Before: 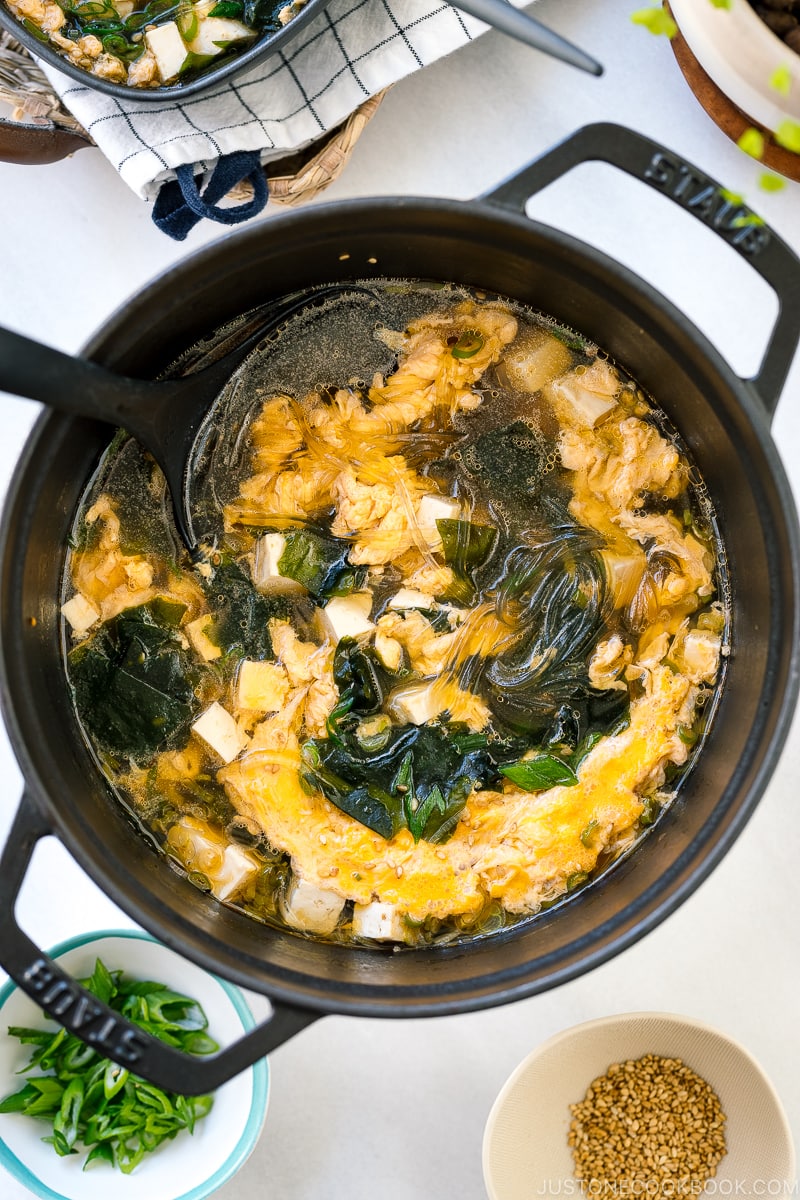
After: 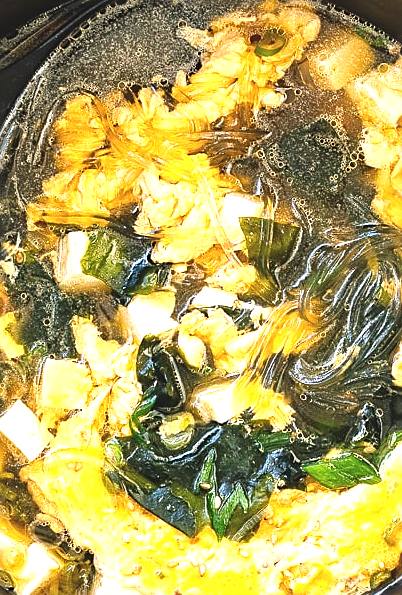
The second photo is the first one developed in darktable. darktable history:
crop: left 24.695%, top 25.236%, right 24.953%, bottom 25.098%
exposure: black level correction -0.006, exposure 1 EV, compensate highlight preservation false
sharpen: on, module defaults
